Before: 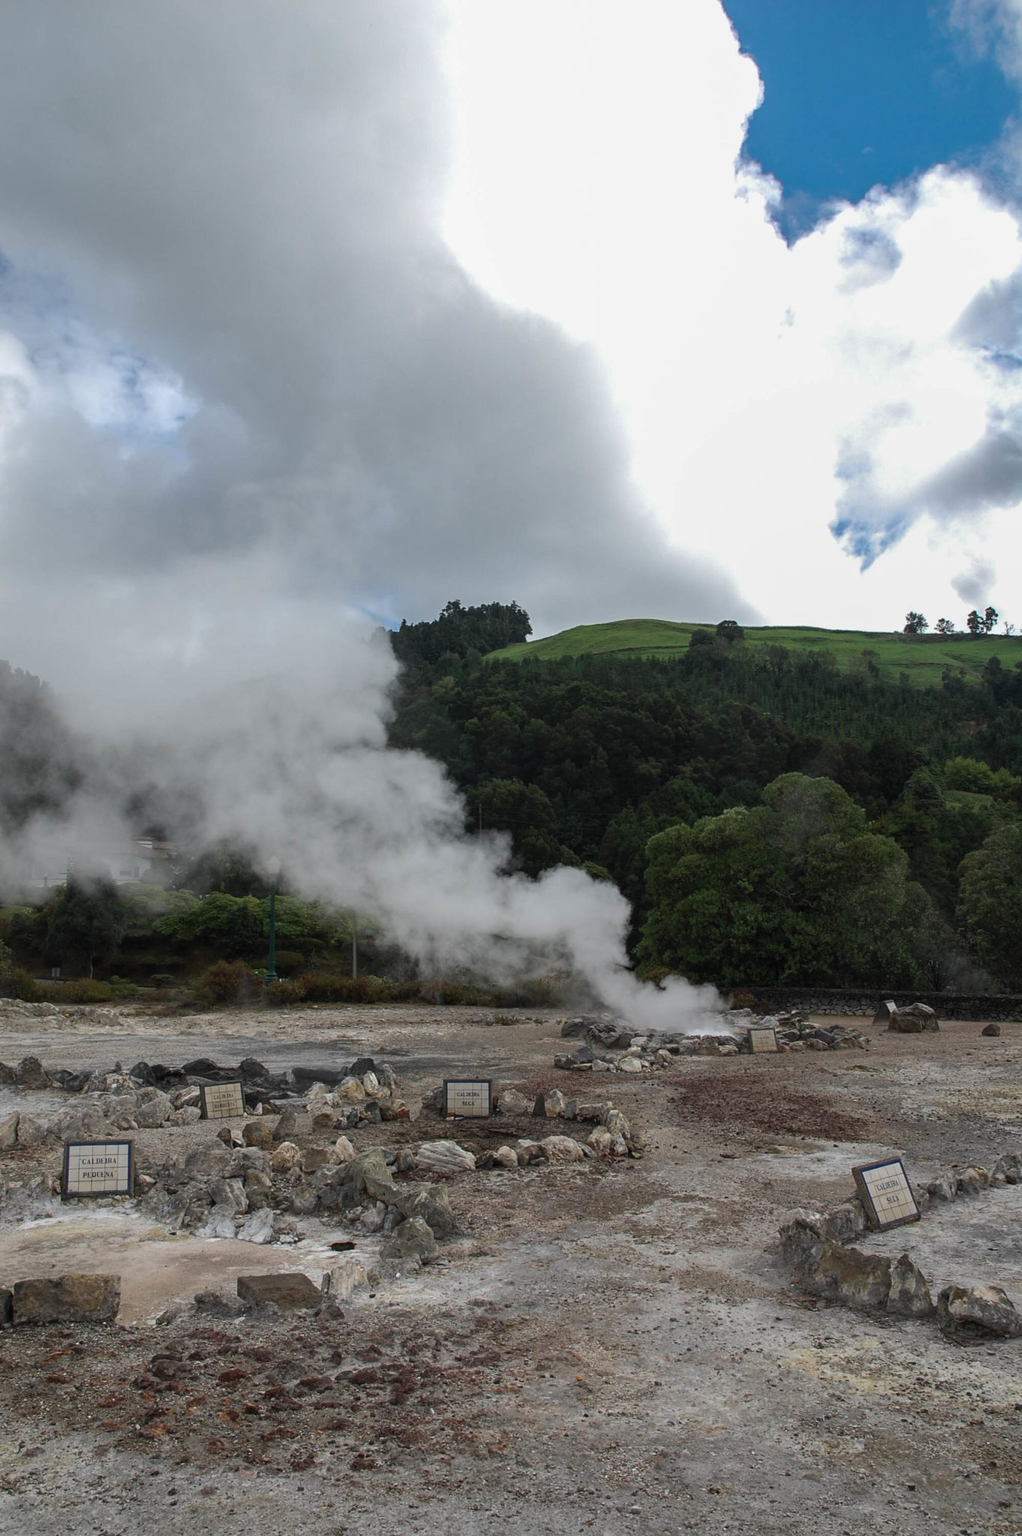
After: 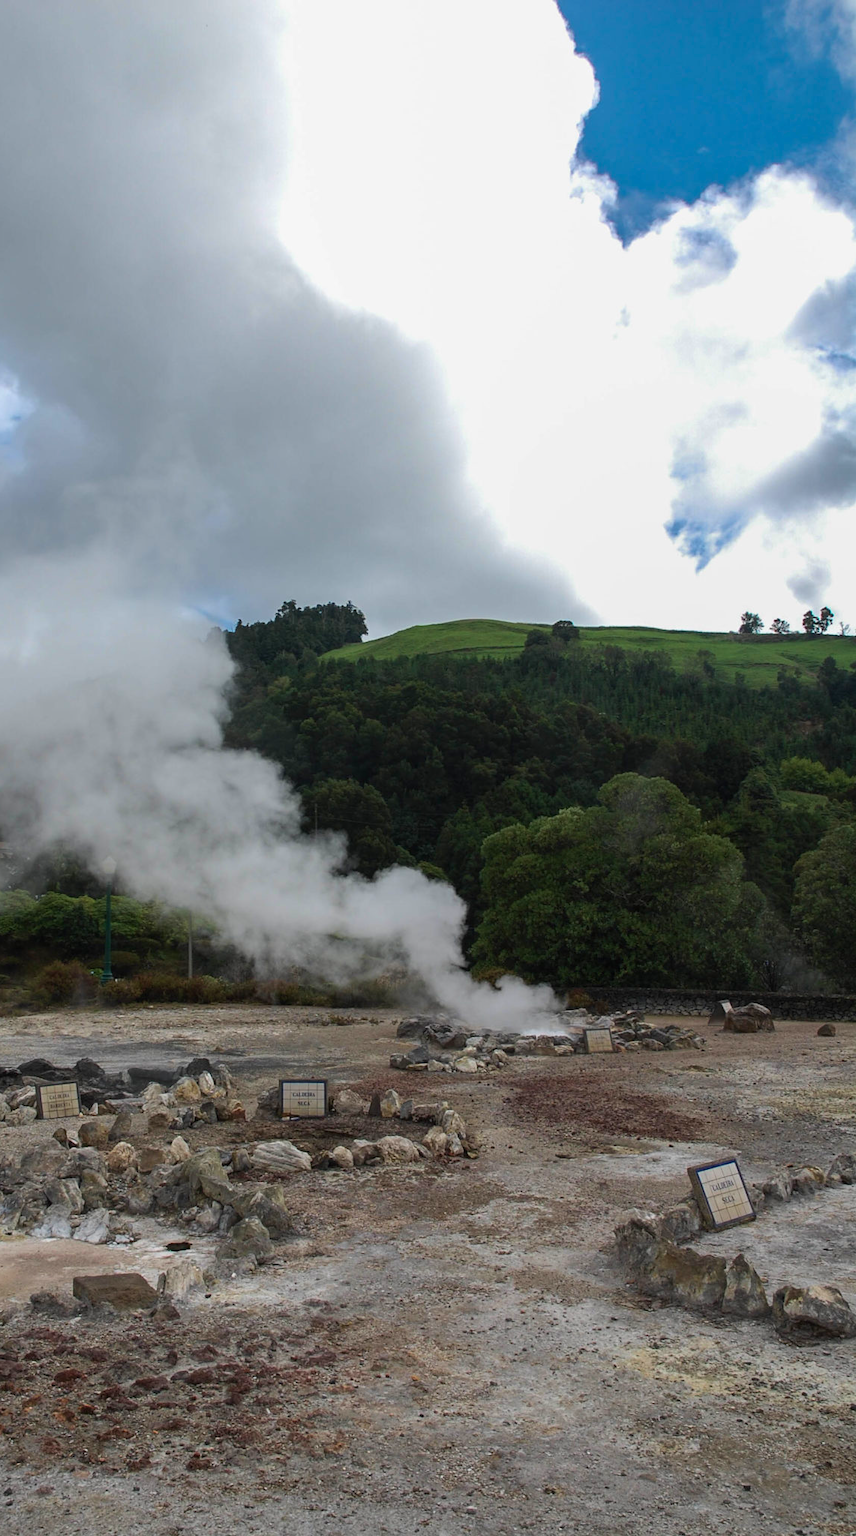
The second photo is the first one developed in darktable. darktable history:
crop: left 16.145%
color correction: saturation 1.11
velvia: strength 15%
